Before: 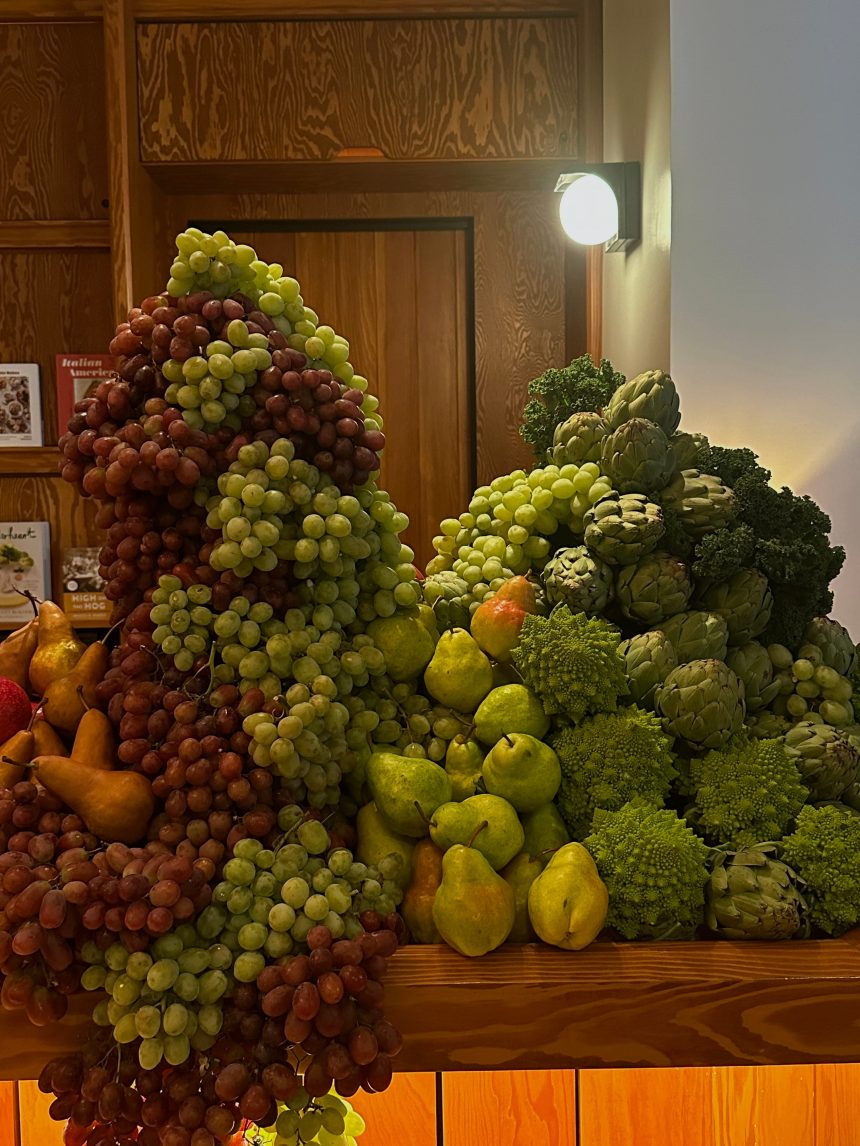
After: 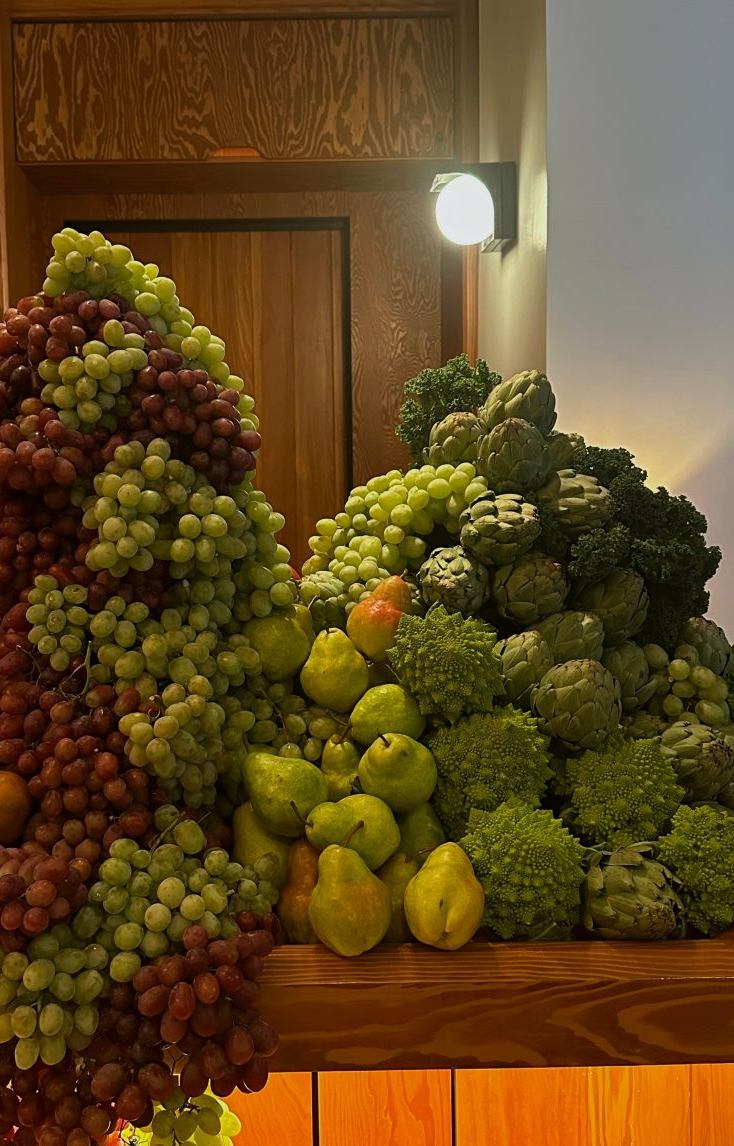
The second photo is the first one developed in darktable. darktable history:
crop and rotate: left 14.584%
tone equalizer: on, module defaults
